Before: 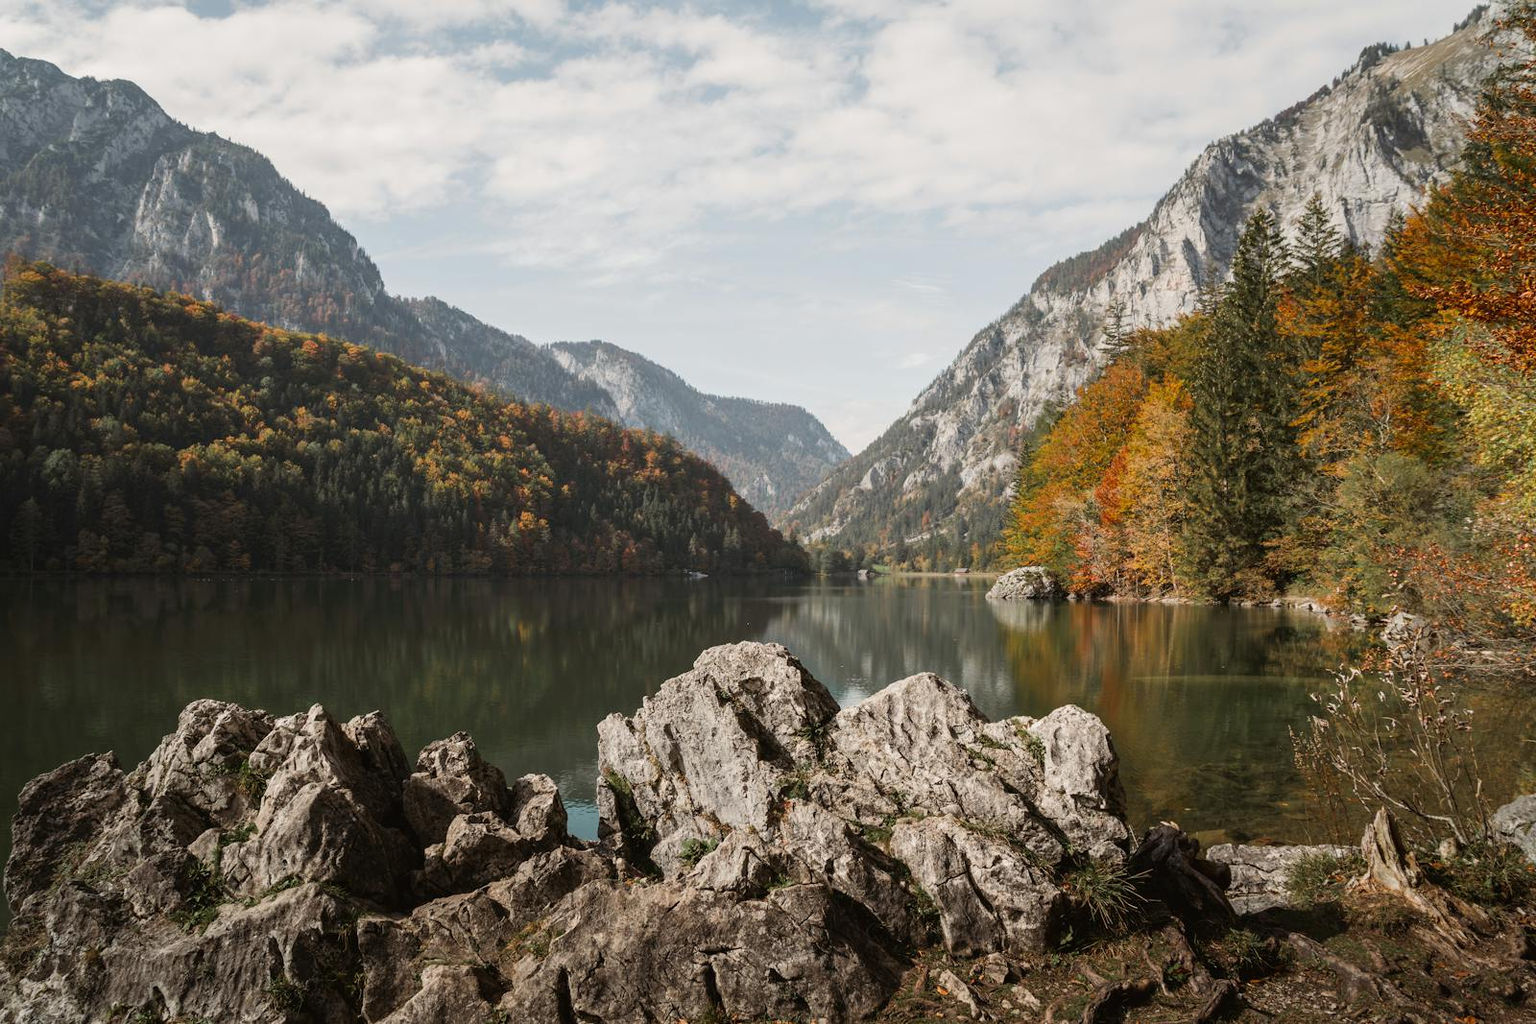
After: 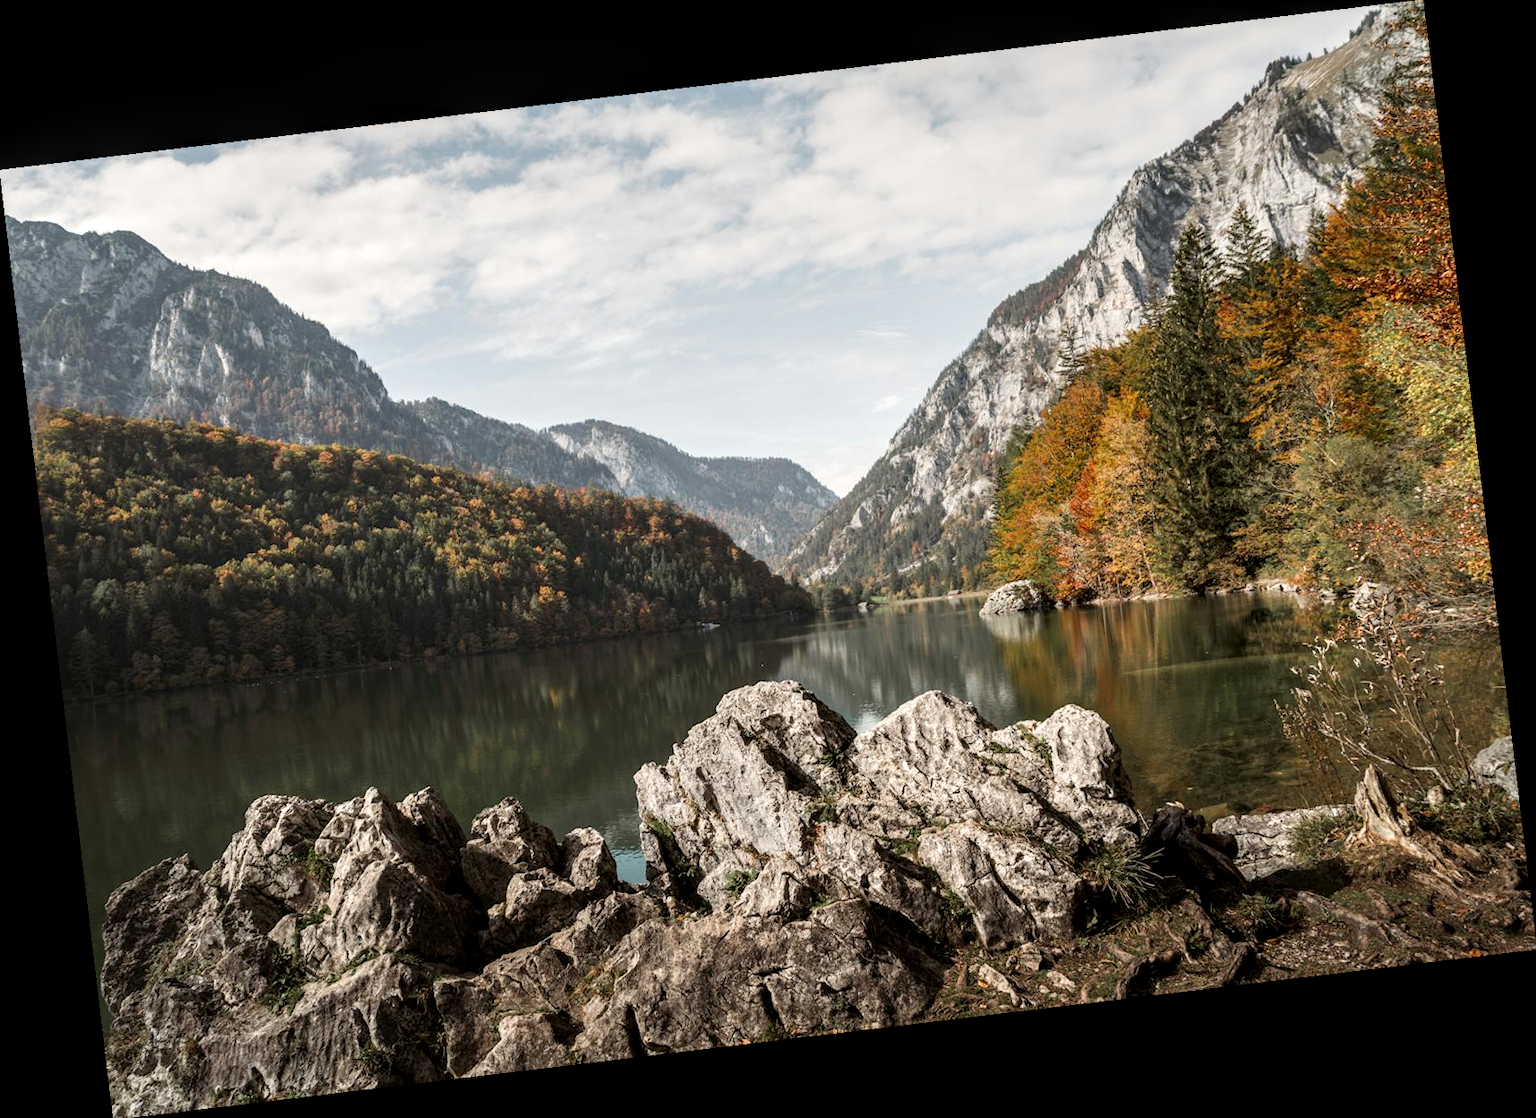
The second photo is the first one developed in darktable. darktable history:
local contrast: detail 135%, midtone range 0.75
rotate and perspective: rotation -6.83°, automatic cropping off
